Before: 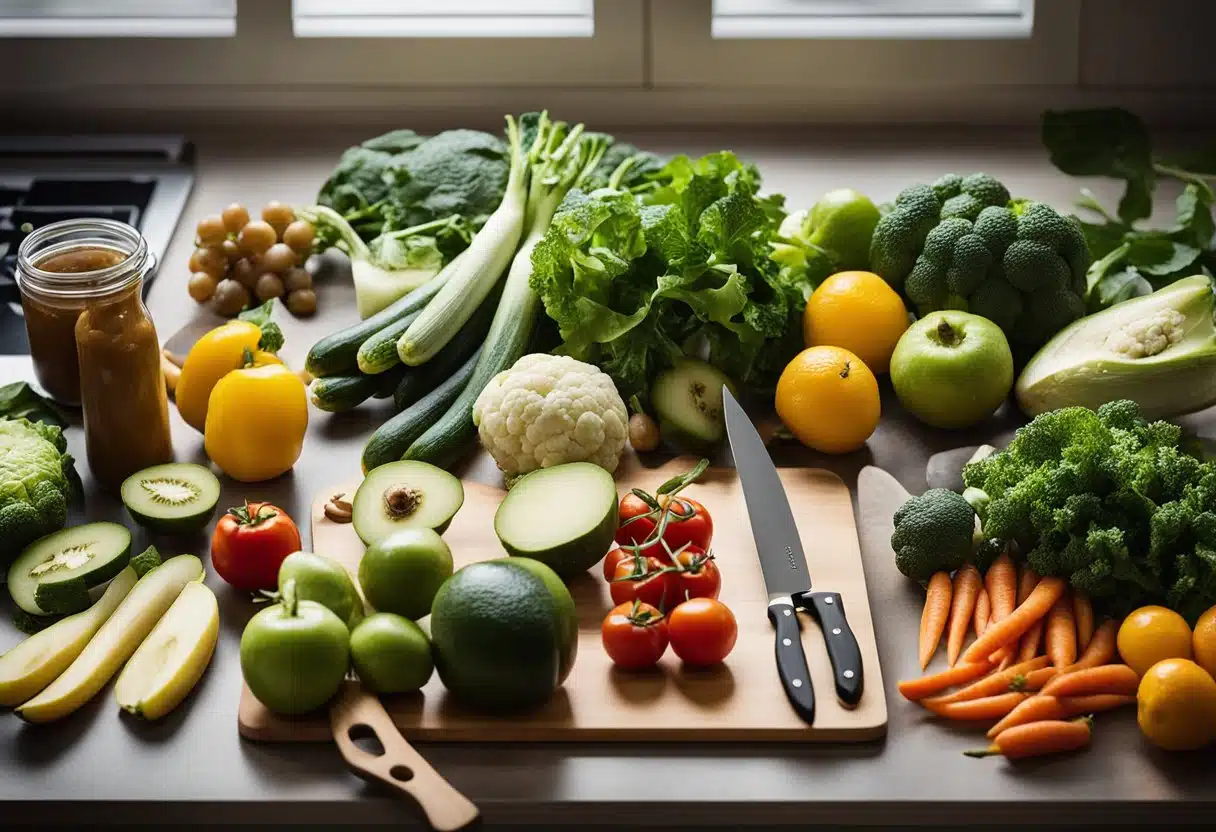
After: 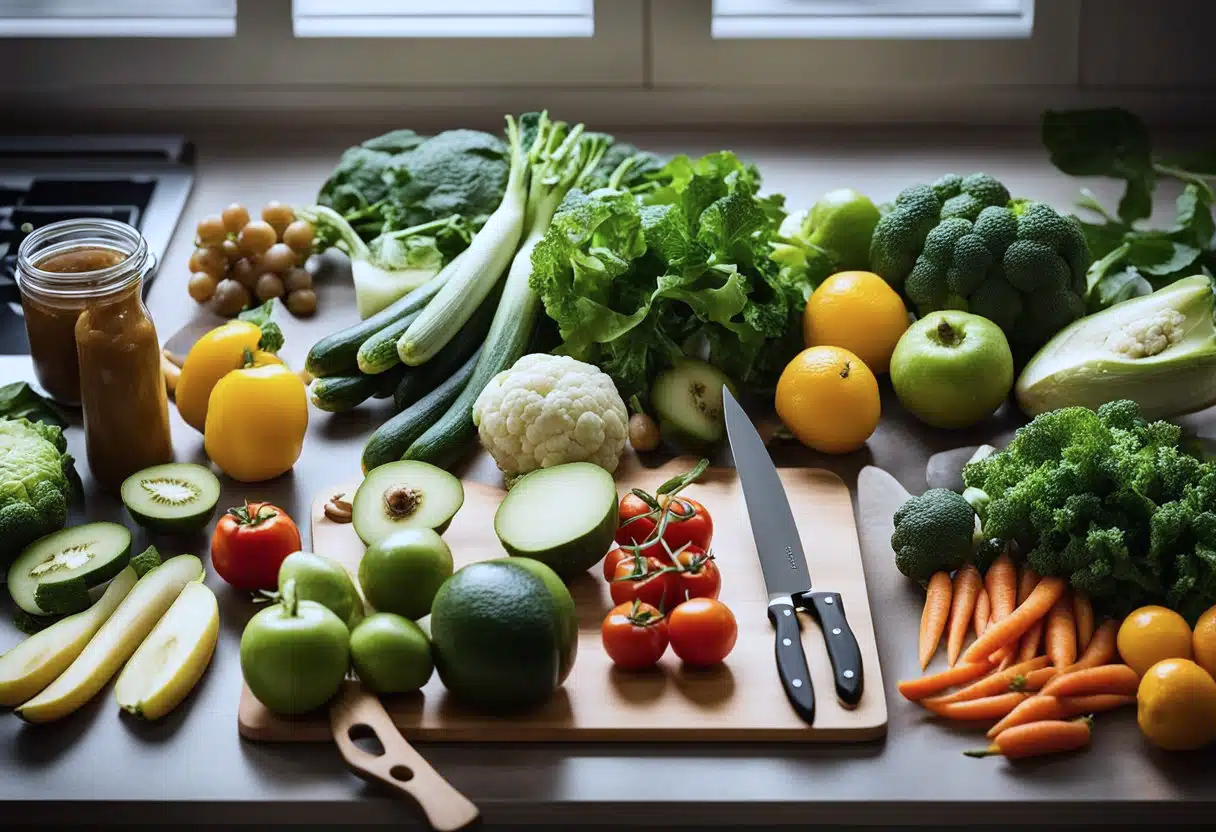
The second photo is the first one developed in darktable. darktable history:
shadows and highlights: shadows 4.78, soften with gaussian
color calibration: gray › normalize channels true, illuminant as shot in camera, x 0.369, y 0.376, temperature 4322.11 K, gamut compression 0.001
